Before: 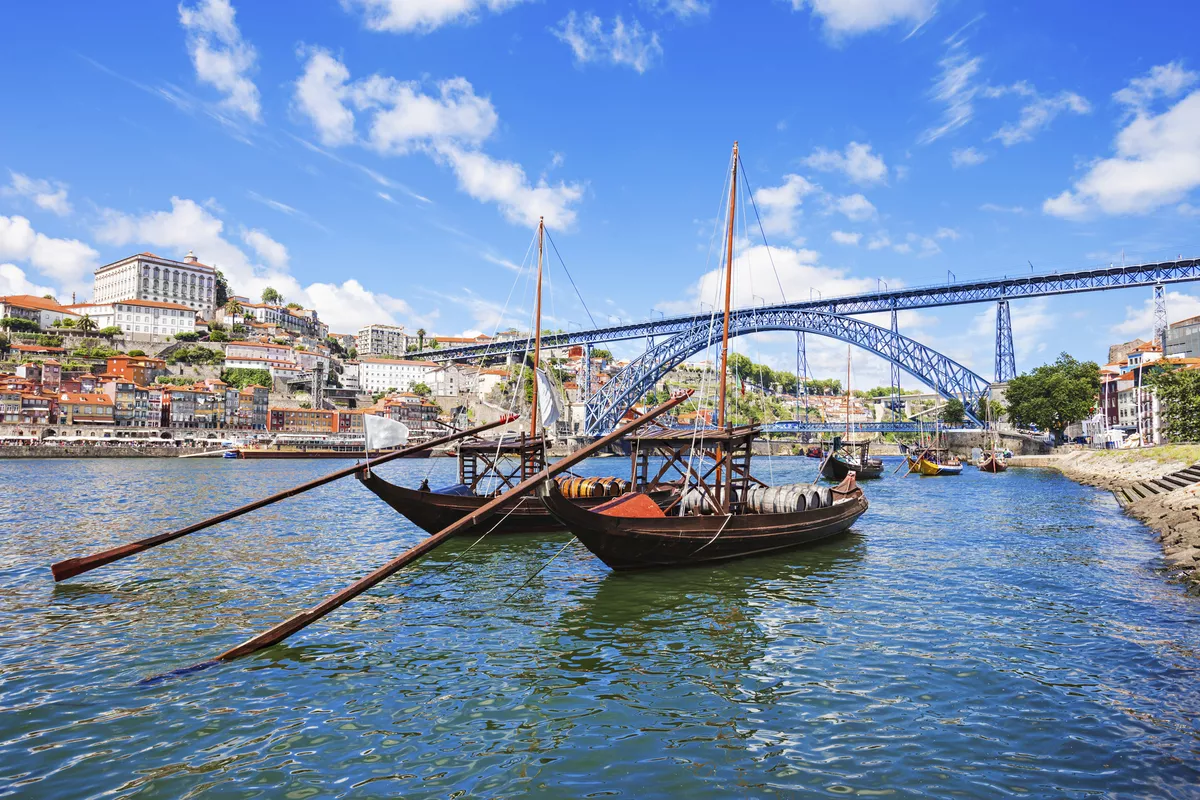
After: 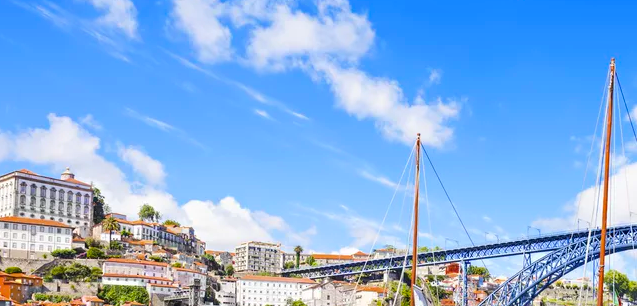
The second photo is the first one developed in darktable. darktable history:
color balance rgb: perceptual saturation grading › global saturation 19.391%, global vibrance 25.261%
crop: left 10.304%, top 10.48%, right 36.602%, bottom 51.256%
tone equalizer: on, module defaults
